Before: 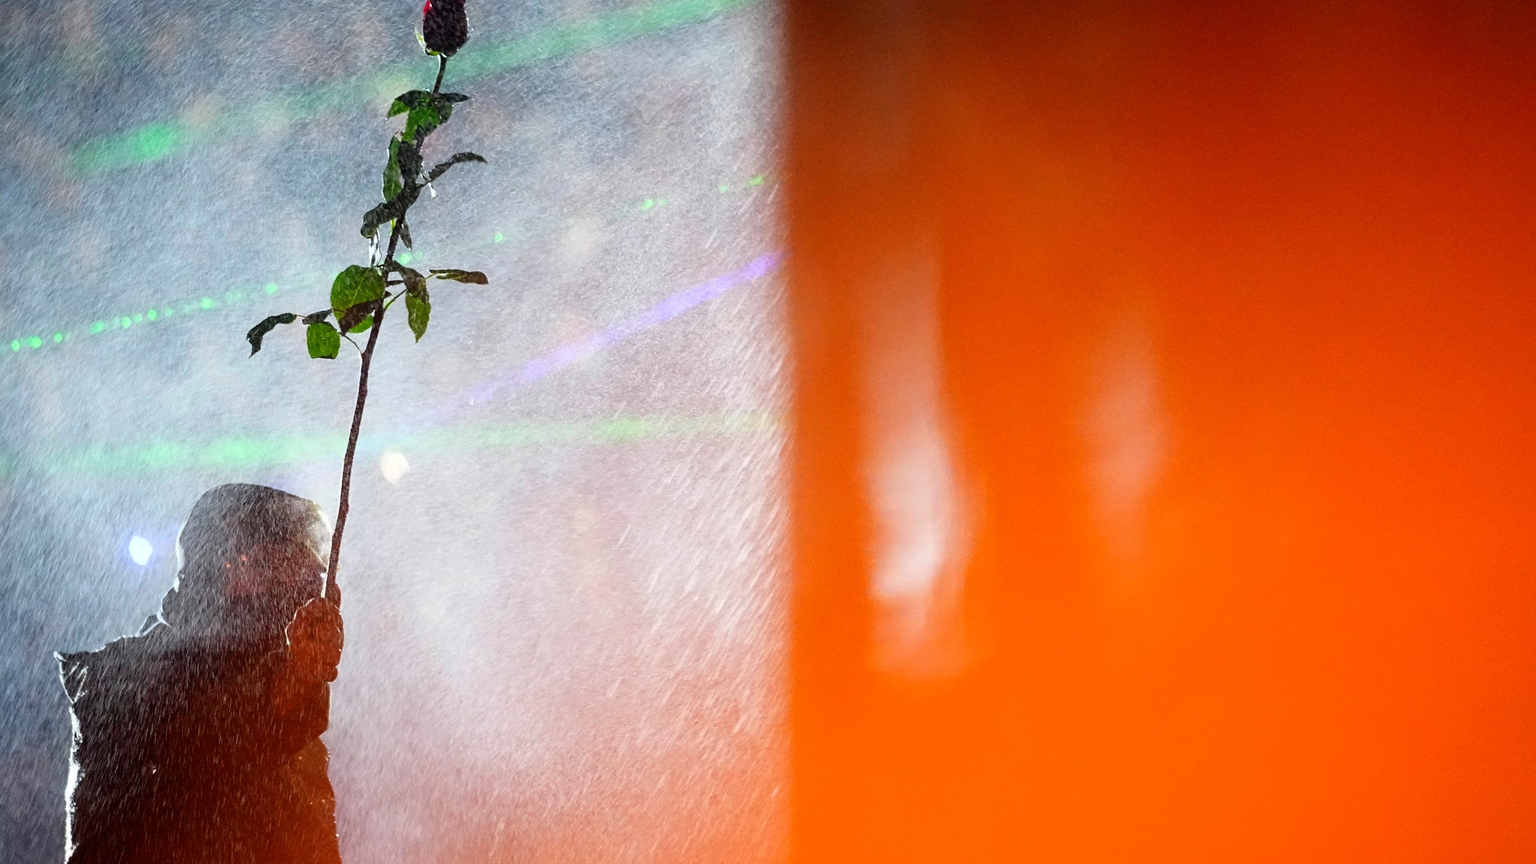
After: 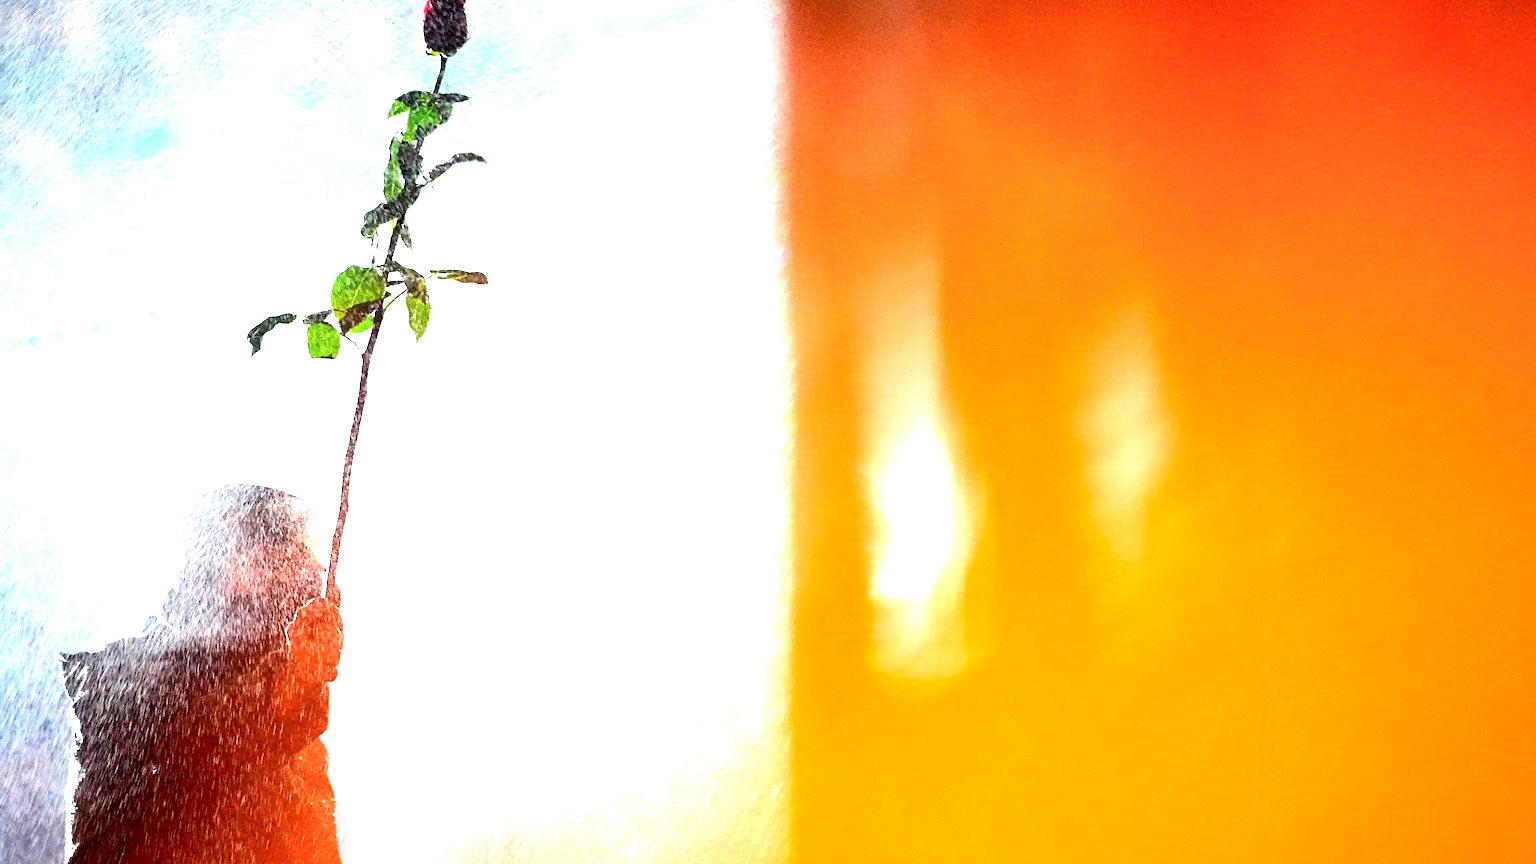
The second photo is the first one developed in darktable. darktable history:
exposure: exposure 2.203 EV, compensate exposure bias true, compensate highlight preservation false
tone curve: curves: ch0 [(0, 0) (0.118, 0.034) (0.182, 0.124) (0.265, 0.214) (0.504, 0.508) (0.783, 0.825) (1, 1)], color space Lab, independent channels, preserve colors none
